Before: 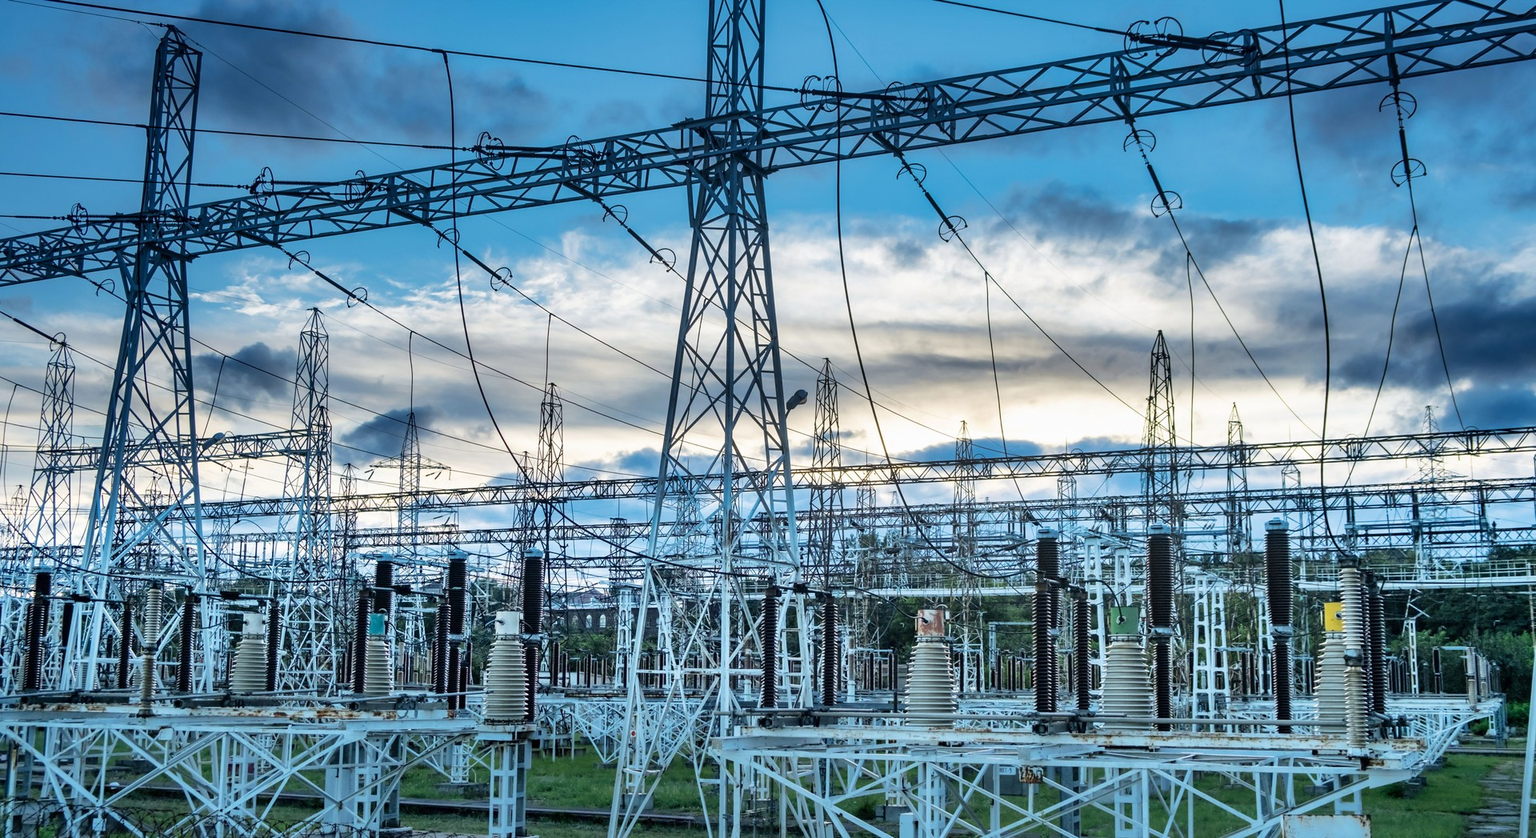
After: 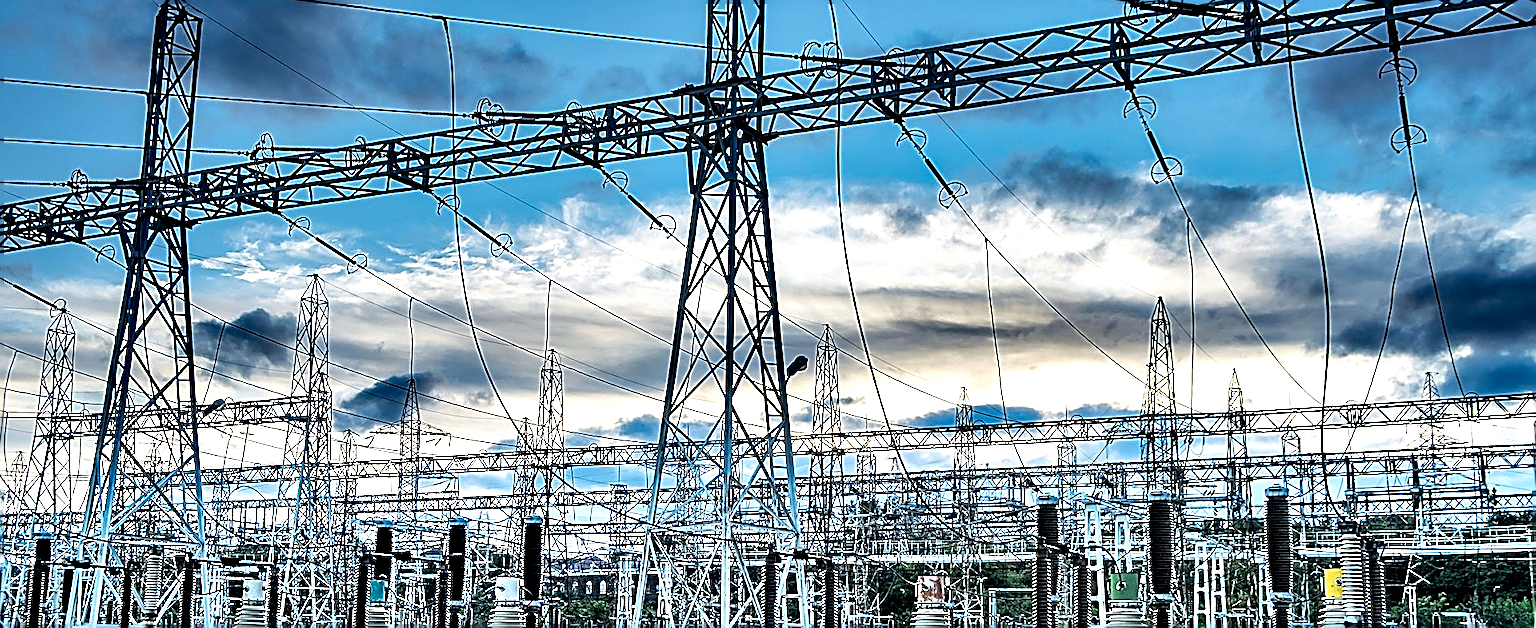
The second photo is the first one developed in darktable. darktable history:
crop: top 4.019%, bottom 20.972%
sharpen: amount 1.988
contrast equalizer: y [[0.6 ×6], [0.55 ×6], [0 ×6], [0 ×6], [0 ×6]]
